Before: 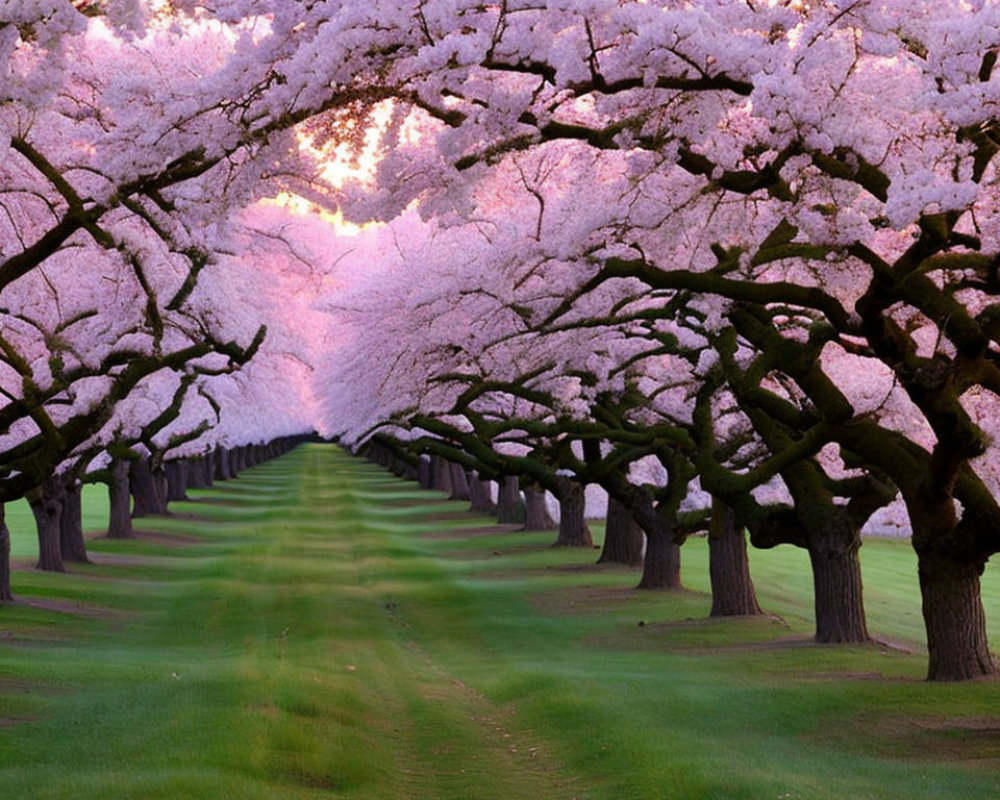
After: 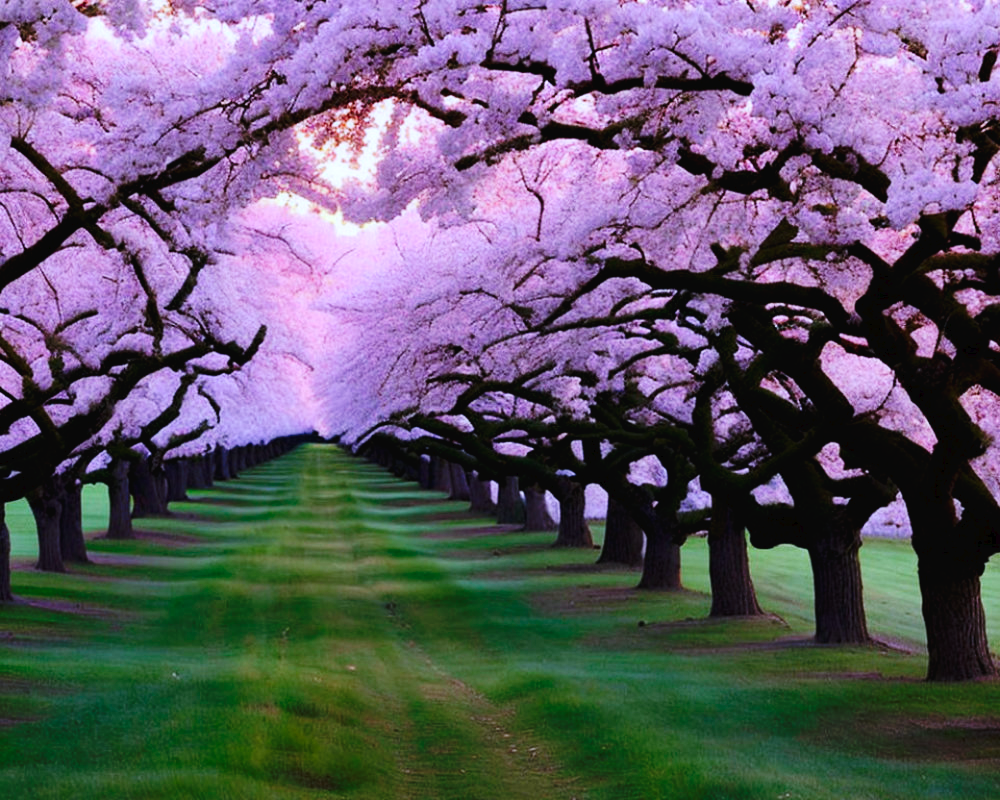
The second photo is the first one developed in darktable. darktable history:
tone curve: curves: ch0 [(0, 0) (0.003, 0.02) (0.011, 0.021) (0.025, 0.022) (0.044, 0.023) (0.069, 0.026) (0.1, 0.04) (0.136, 0.06) (0.177, 0.092) (0.224, 0.127) (0.277, 0.176) (0.335, 0.258) (0.399, 0.349) (0.468, 0.444) (0.543, 0.546) (0.623, 0.649) (0.709, 0.754) (0.801, 0.842) (0.898, 0.922) (1, 1)], preserve colors none
color calibration: illuminant as shot in camera, x 0.377, y 0.392, temperature 4169.3 K, saturation algorithm version 1 (2020)
